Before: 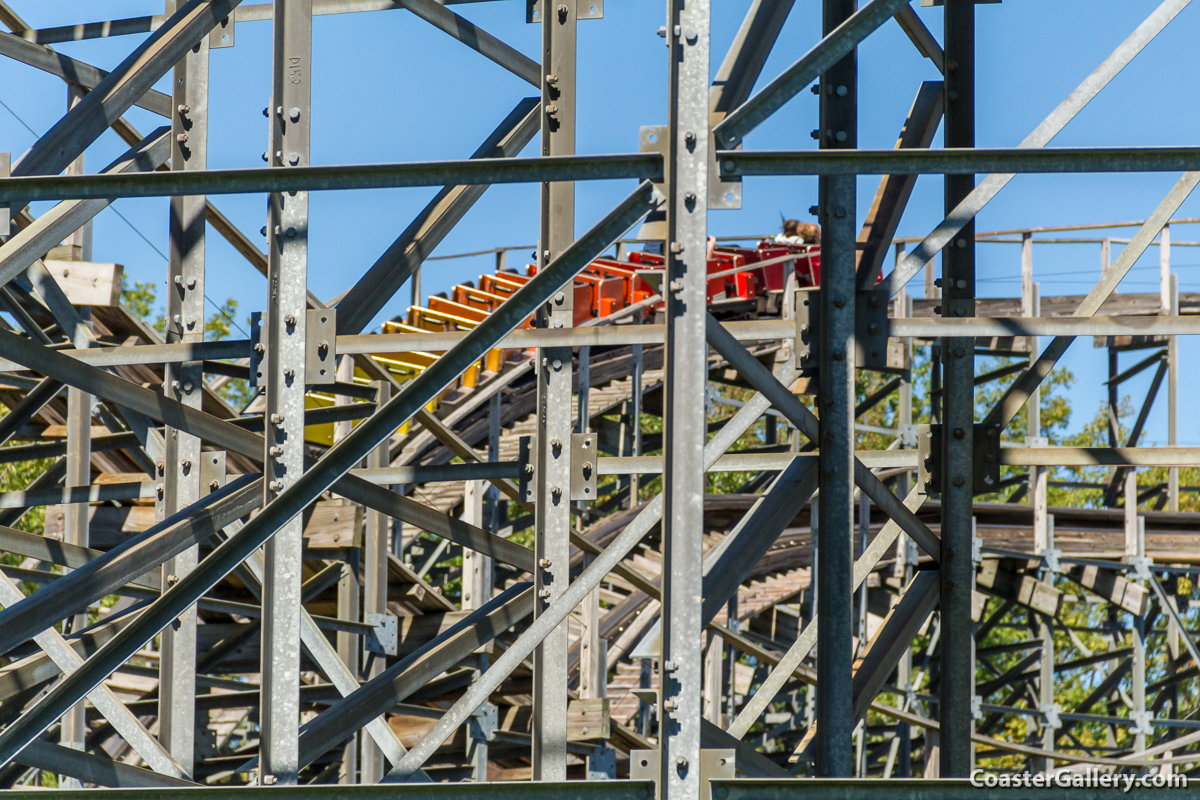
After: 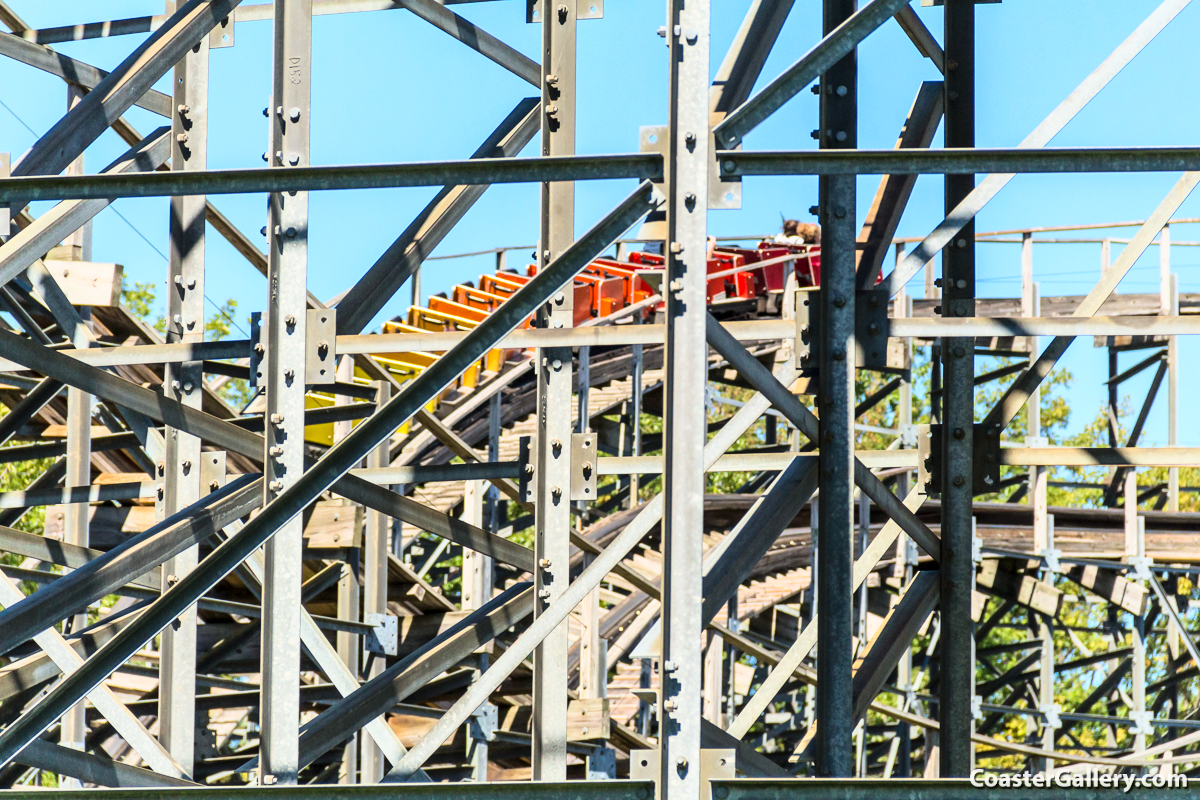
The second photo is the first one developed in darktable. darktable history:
base curve: curves: ch0 [(0, 0) (0.018, 0.026) (0.143, 0.37) (0.33, 0.731) (0.458, 0.853) (0.735, 0.965) (0.905, 0.986) (1, 1)]
exposure: exposure -0.322 EV, compensate exposure bias true, compensate highlight preservation false
